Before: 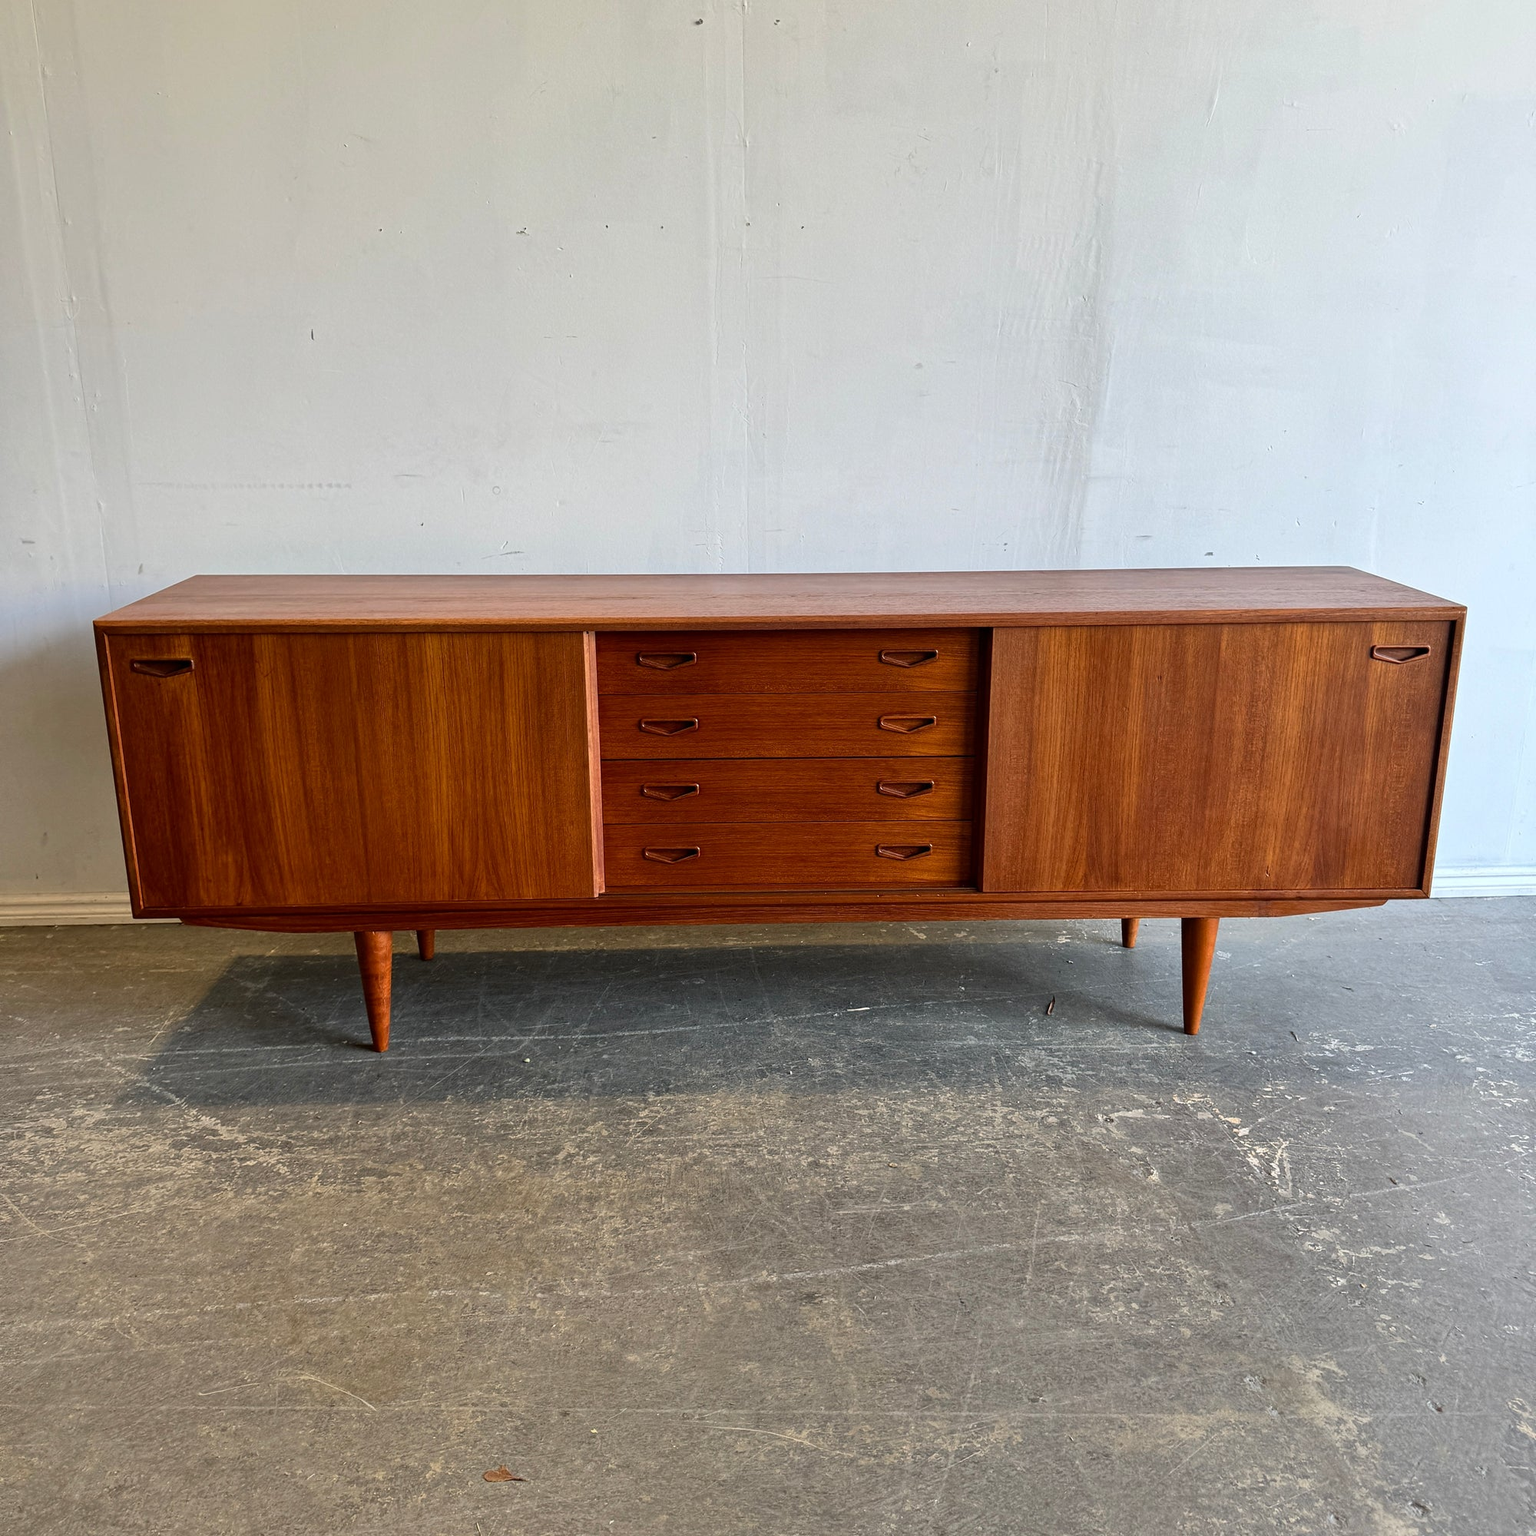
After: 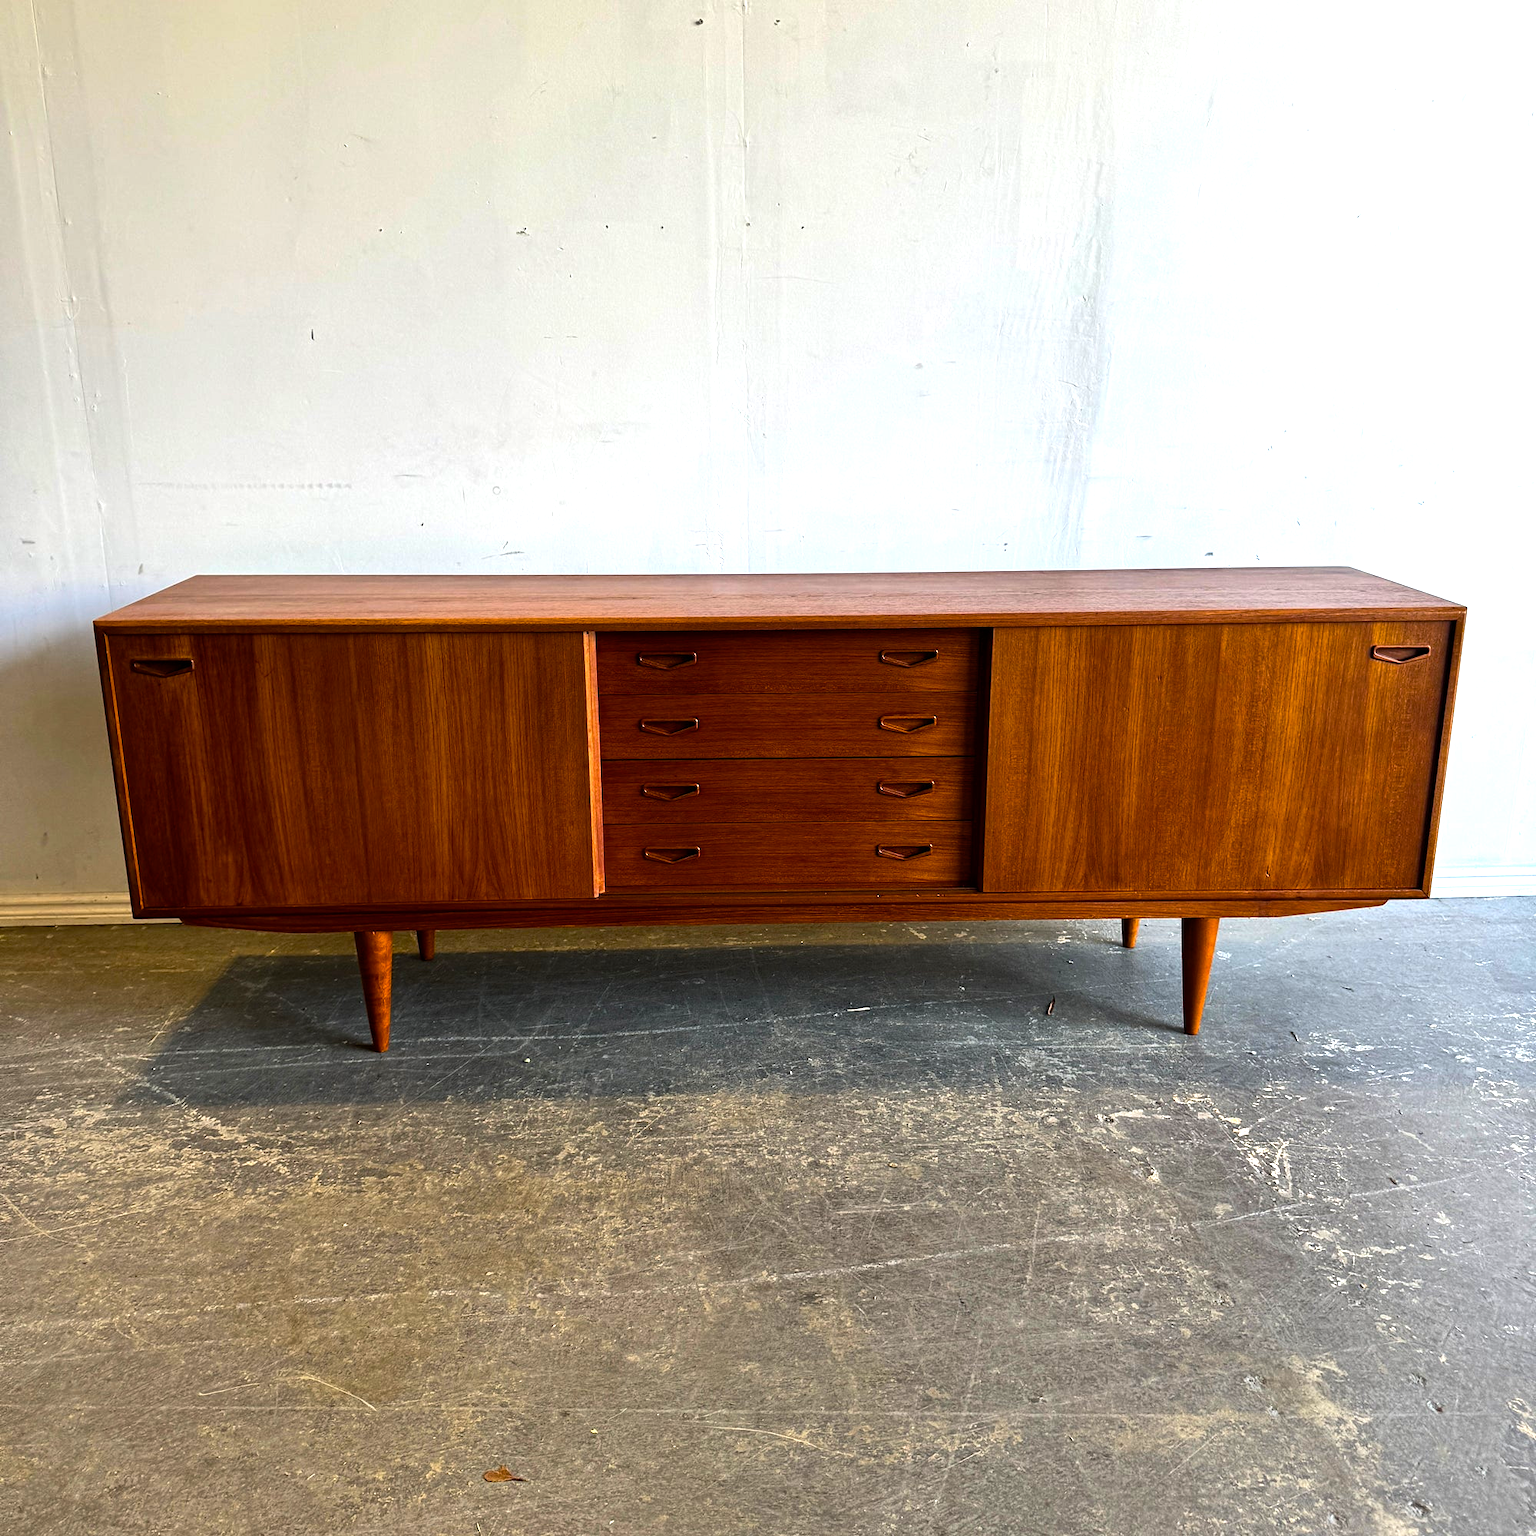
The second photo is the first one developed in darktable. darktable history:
color balance rgb: perceptual saturation grading › global saturation 42.389%, perceptual brilliance grading › global brilliance 19.85%, perceptual brilliance grading › shadows -40.107%, global vibrance 9.812%
